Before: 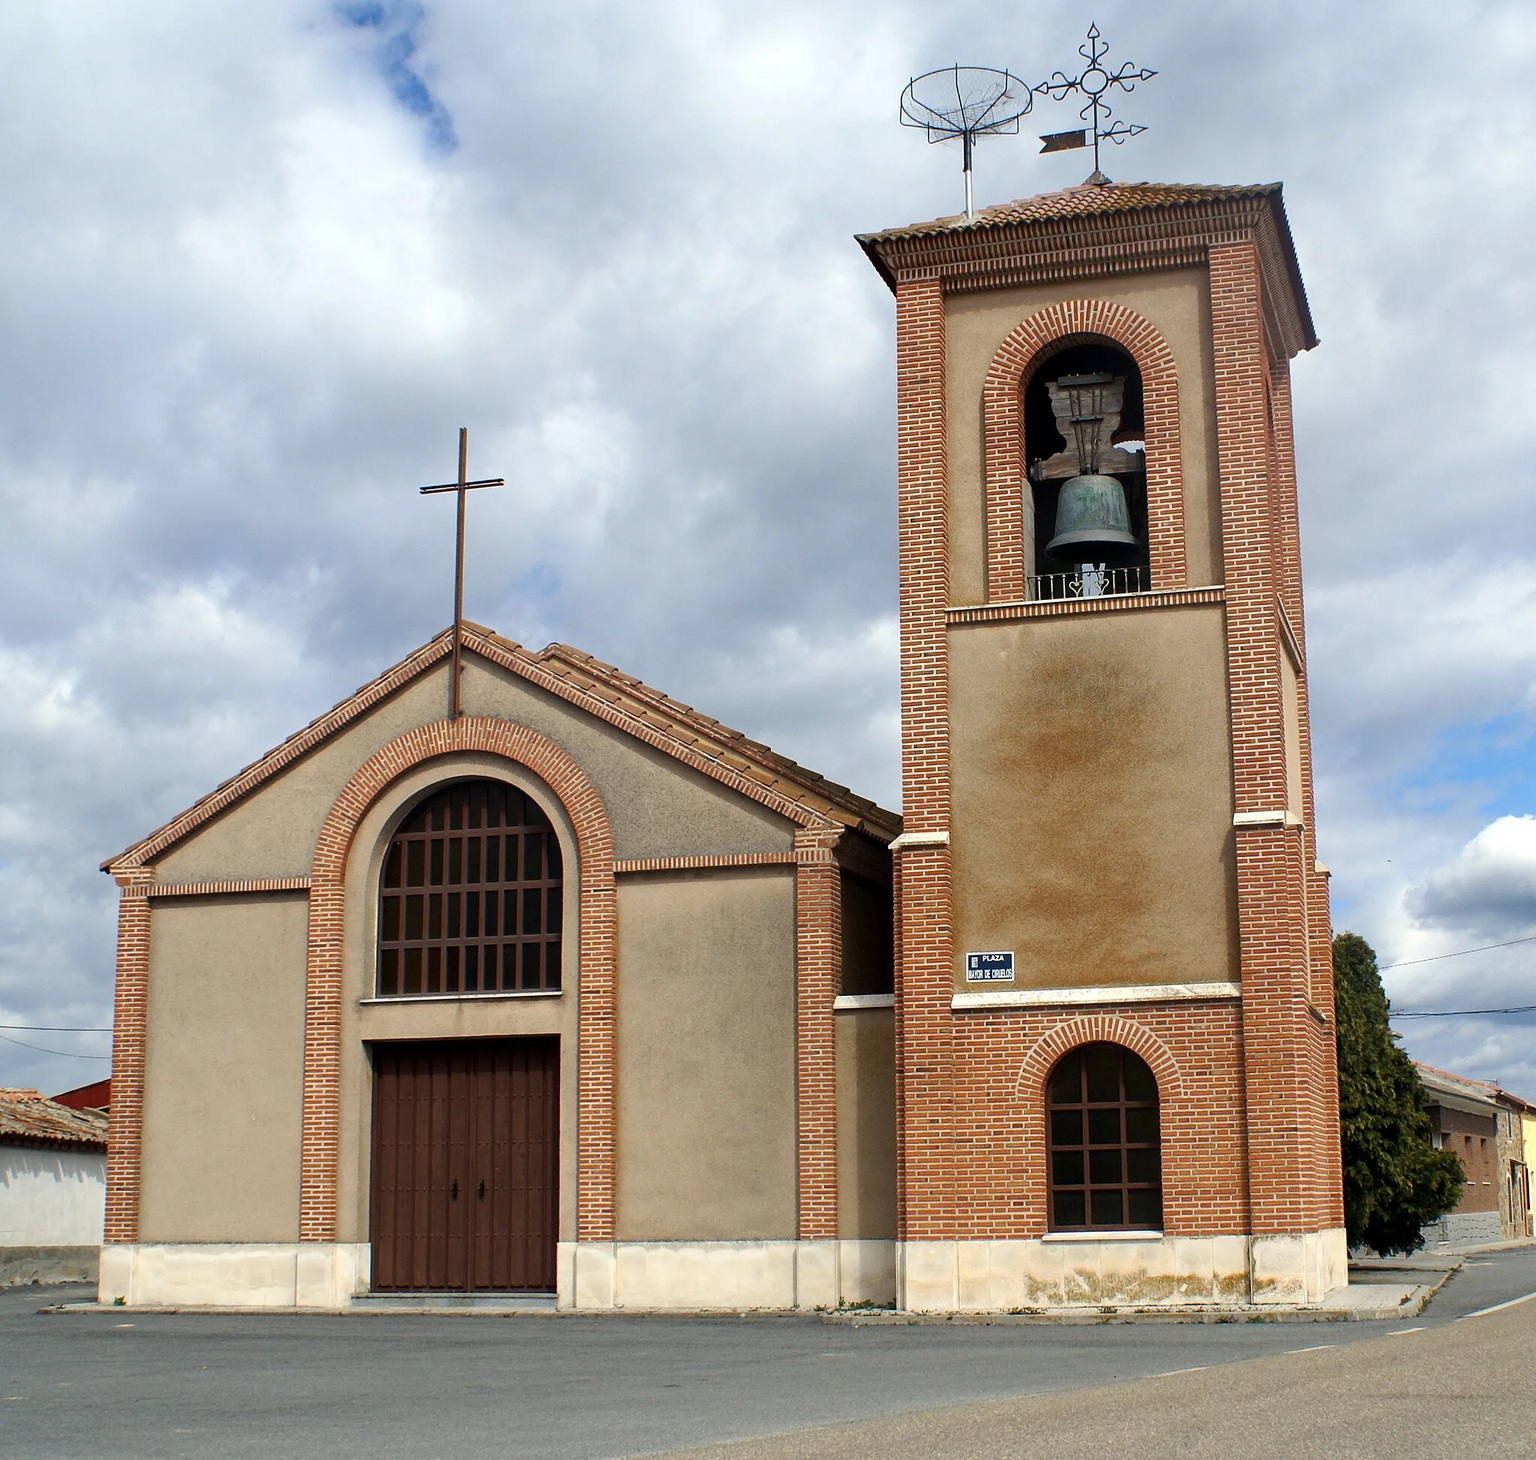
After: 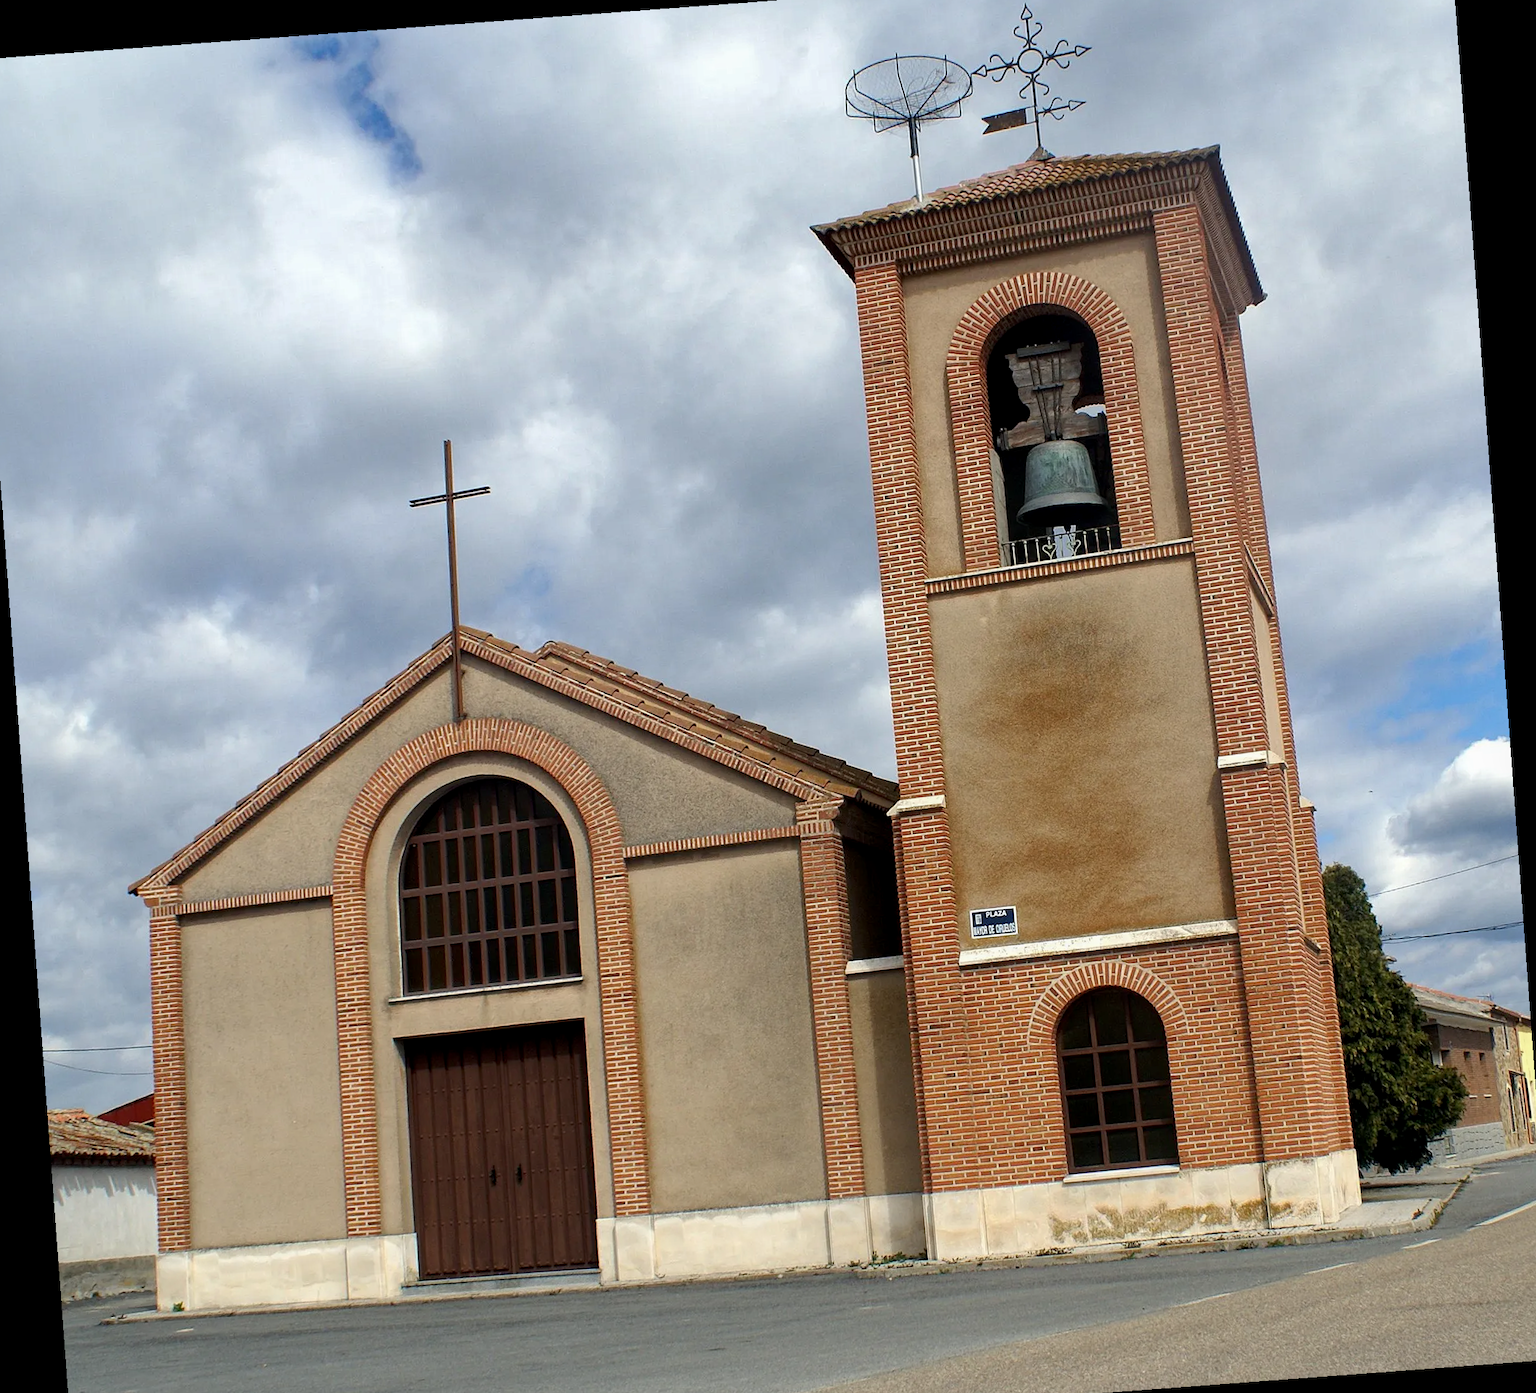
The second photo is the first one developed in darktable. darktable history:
crop: left 1.964%, top 3.251%, right 1.122%, bottom 4.933%
local contrast: highlights 100%, shadows 100%, detail 120%, midtone range 0.2
rotate and perspective: rotation -4.25°, automatic cropping off
shadows and highlights: shadows -20, white point adjustment -2, highlights -35
